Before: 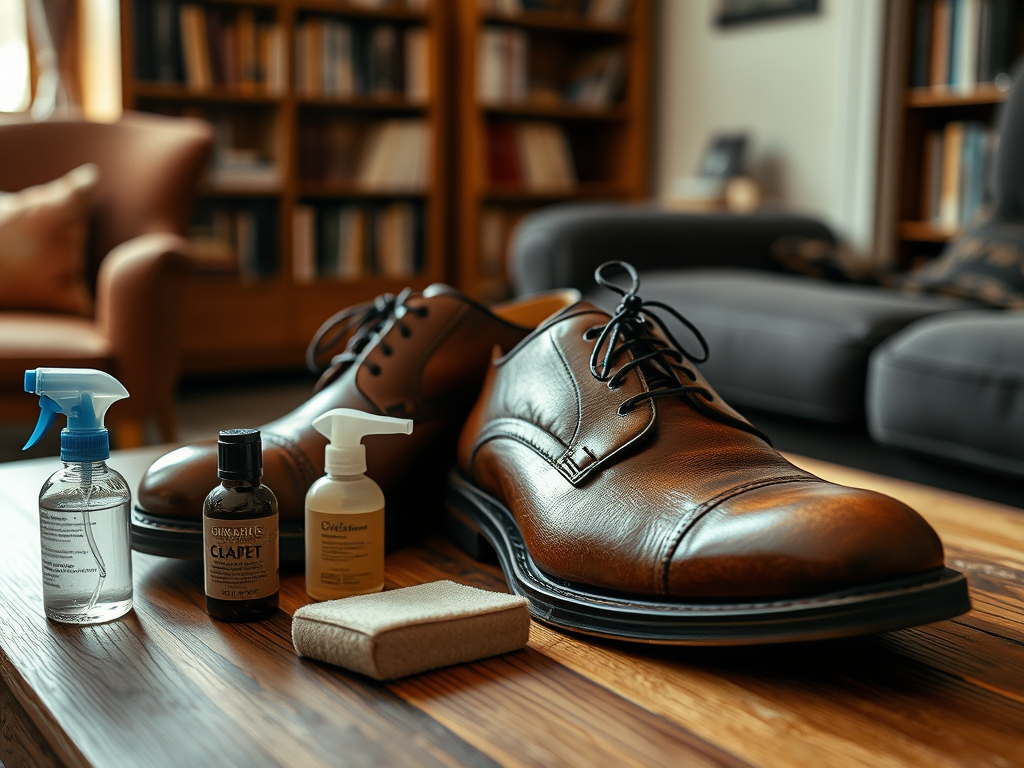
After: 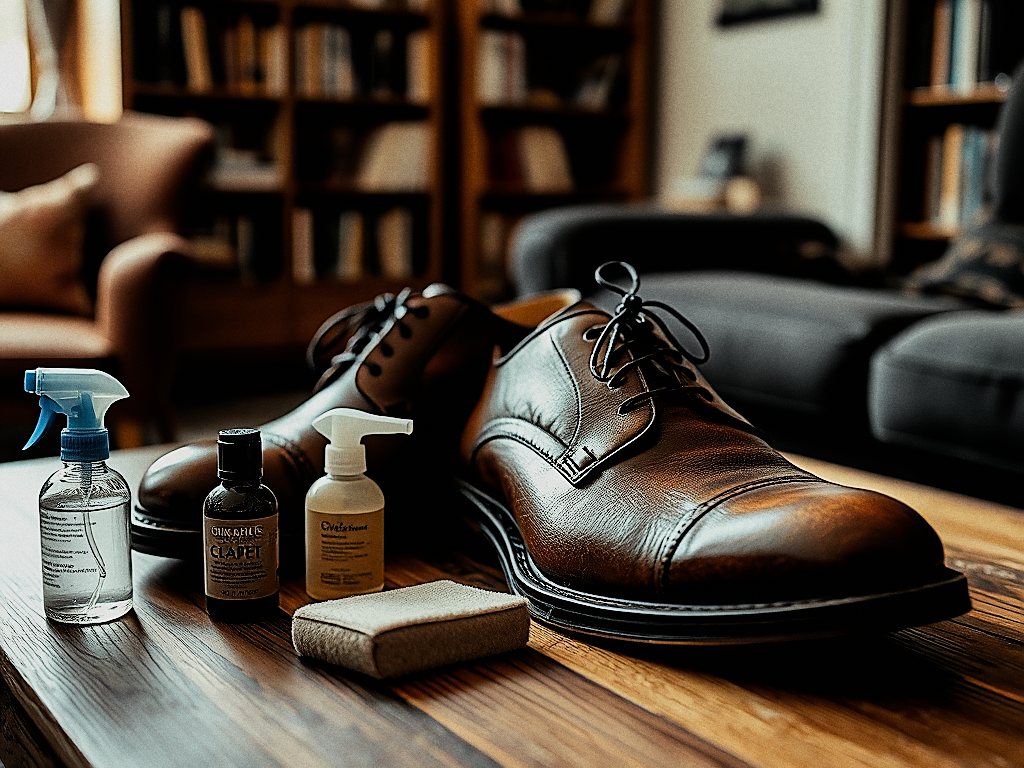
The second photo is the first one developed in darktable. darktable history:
grain: coarseness 0.47 ISO
sharpen: radius 1.4, amount 1.25, threshold 0.7
filmic rgb: black relative exposure -5 EV, hardness 2.88, contrast 1.3, highlights saturation mix -30%
